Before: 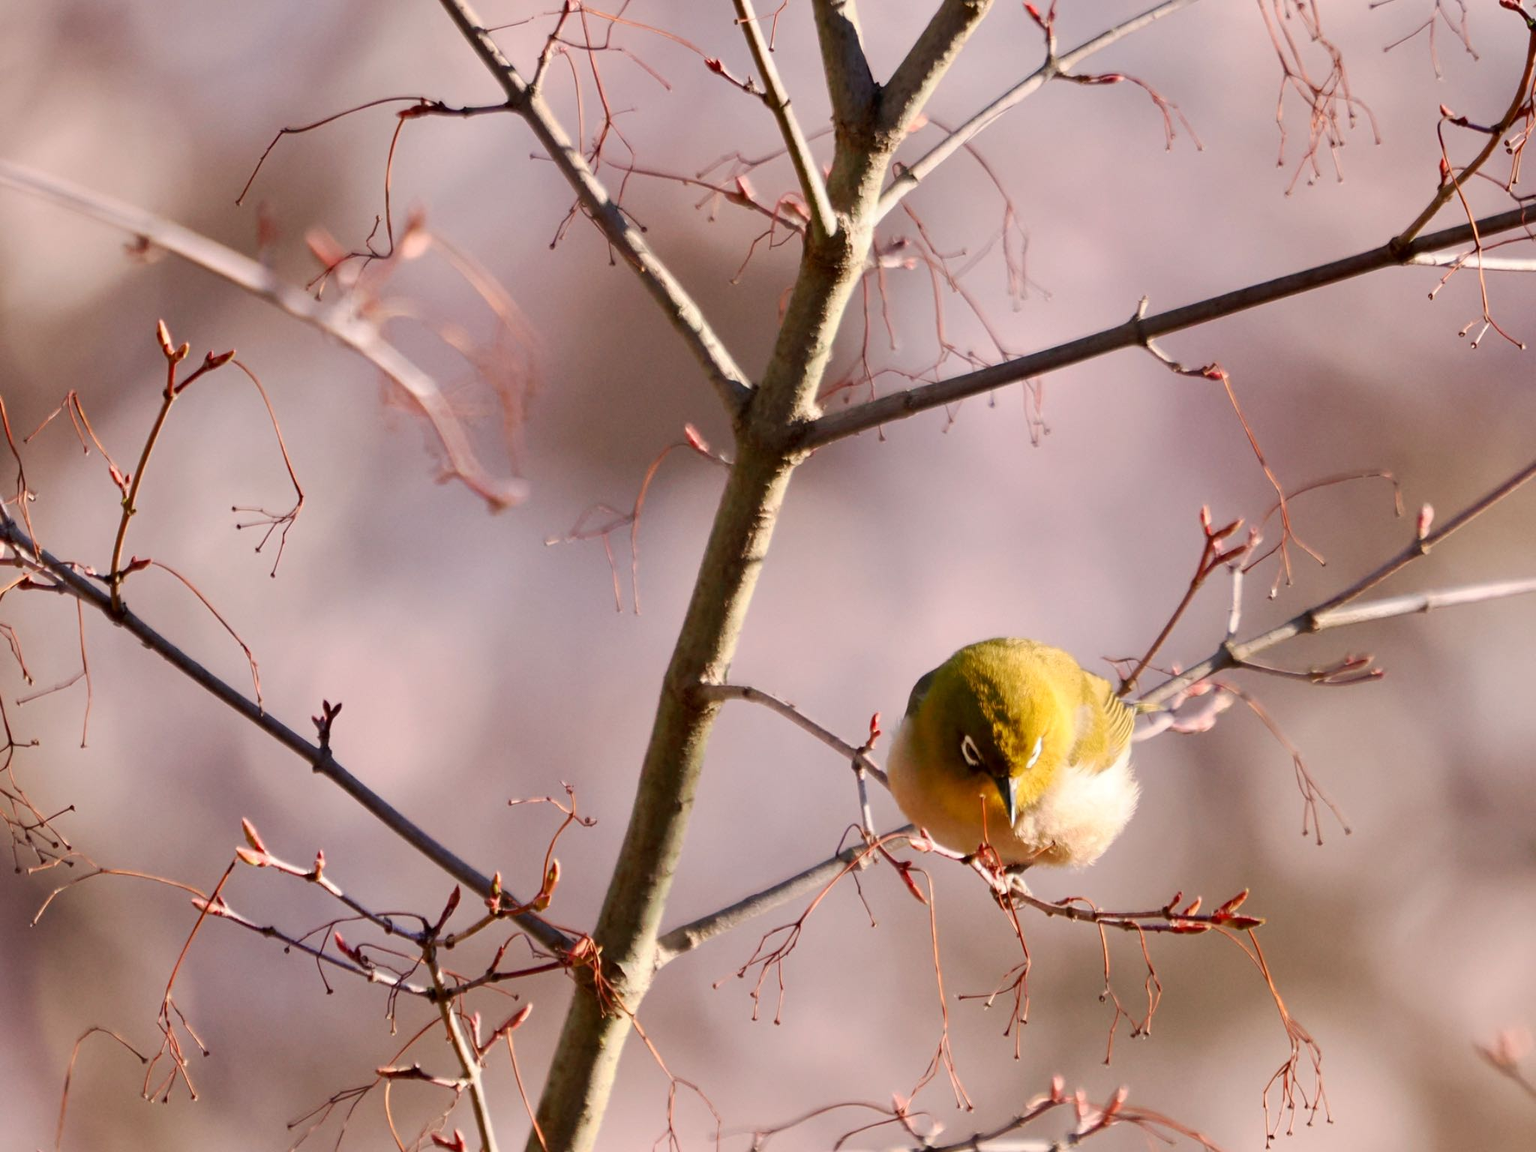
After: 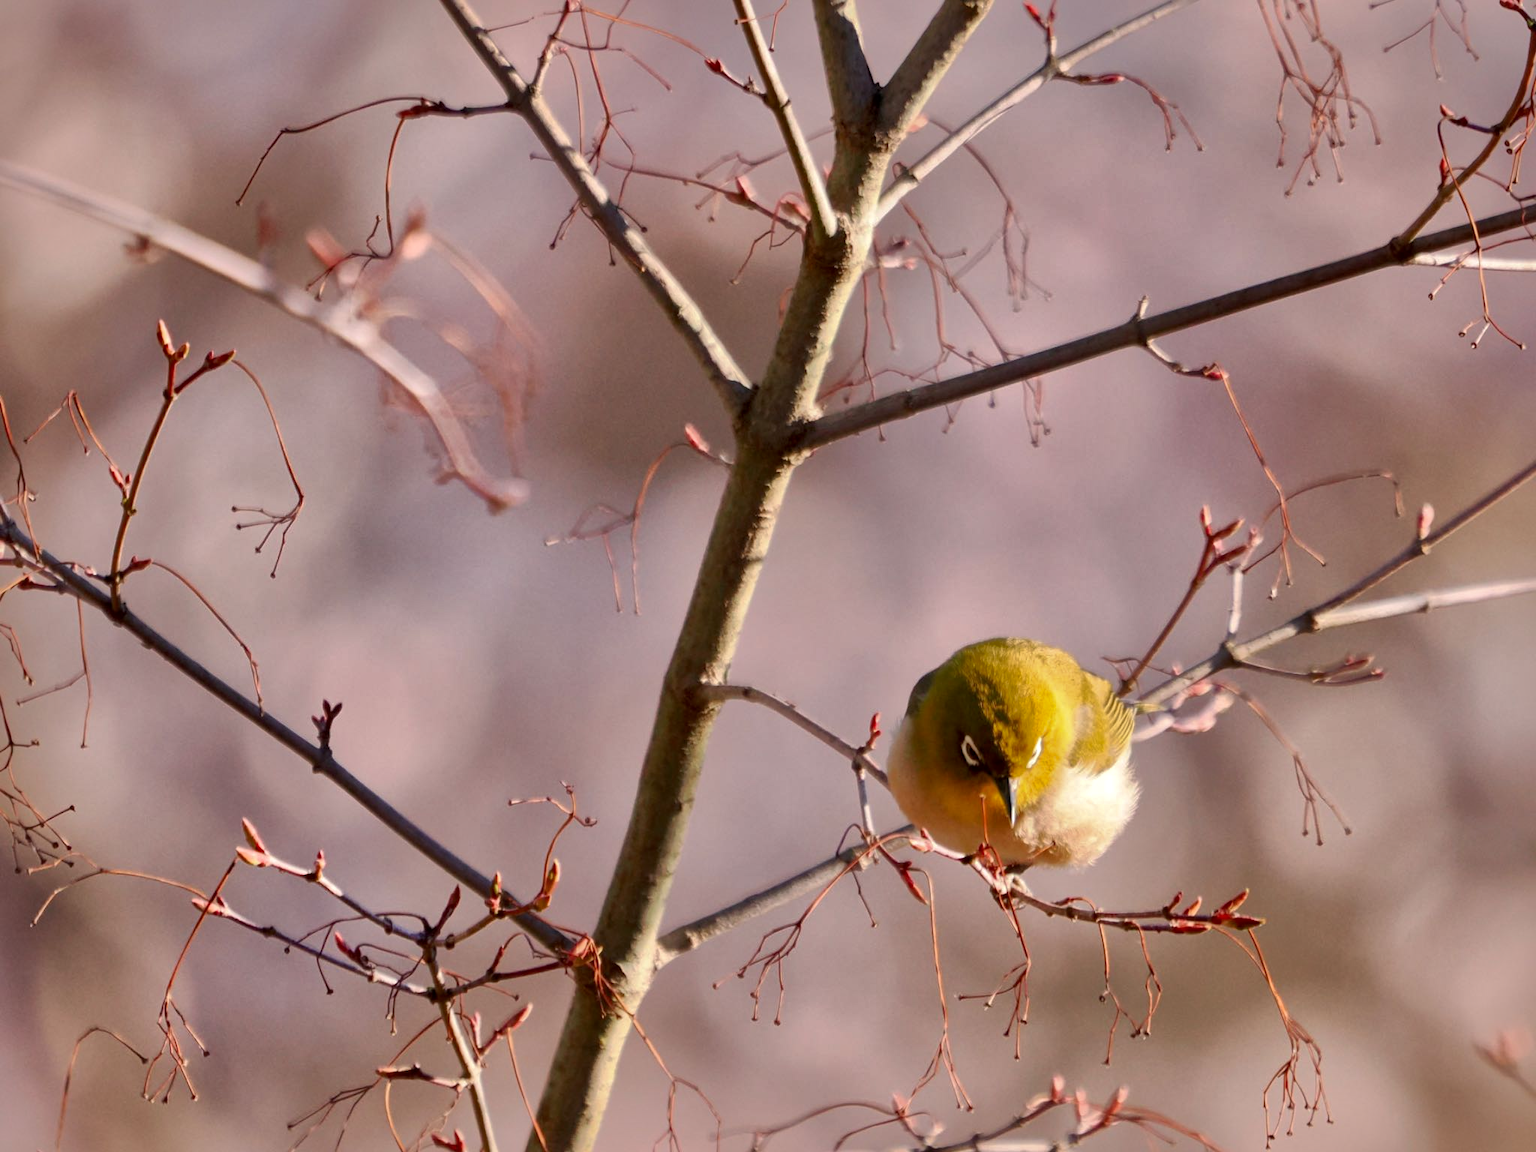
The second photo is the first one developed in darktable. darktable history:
shadows and highlights: shadows 25.33, highlights -70.38
local contrast: mode bilateral grid, contrast 20, coarseness 49, detail 132%, midtone range 0.2
